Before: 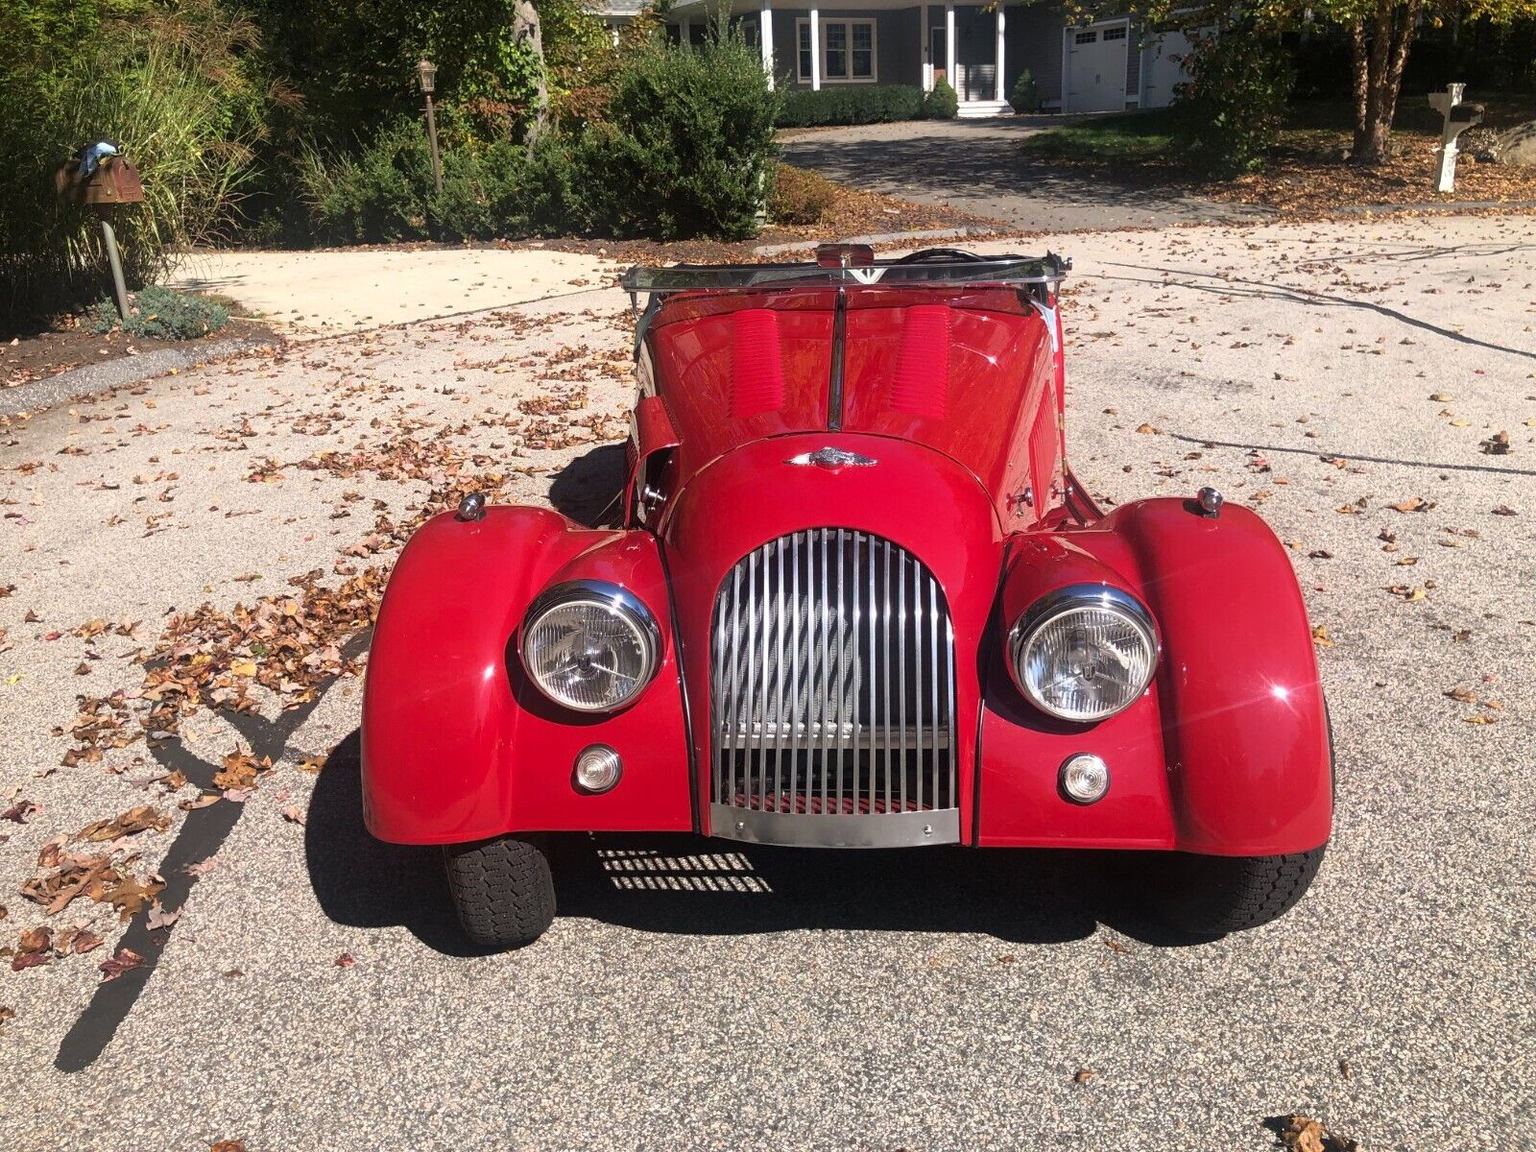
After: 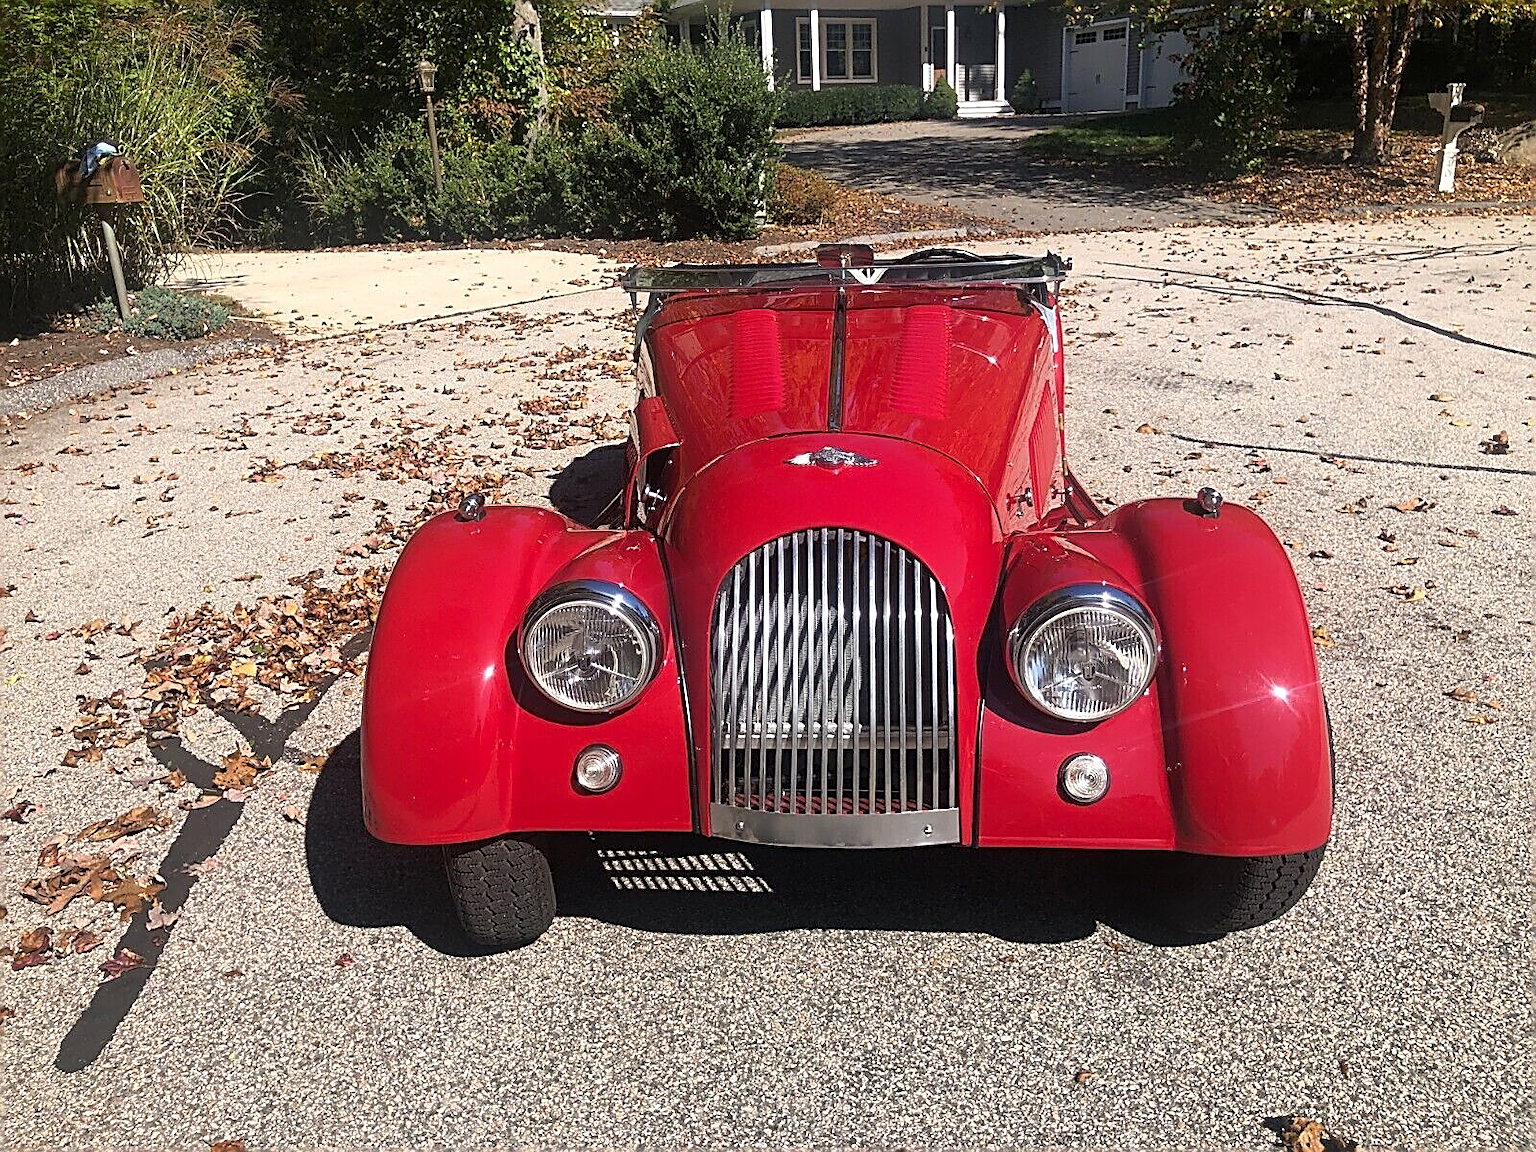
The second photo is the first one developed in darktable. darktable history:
sharpen: amount 1.001
